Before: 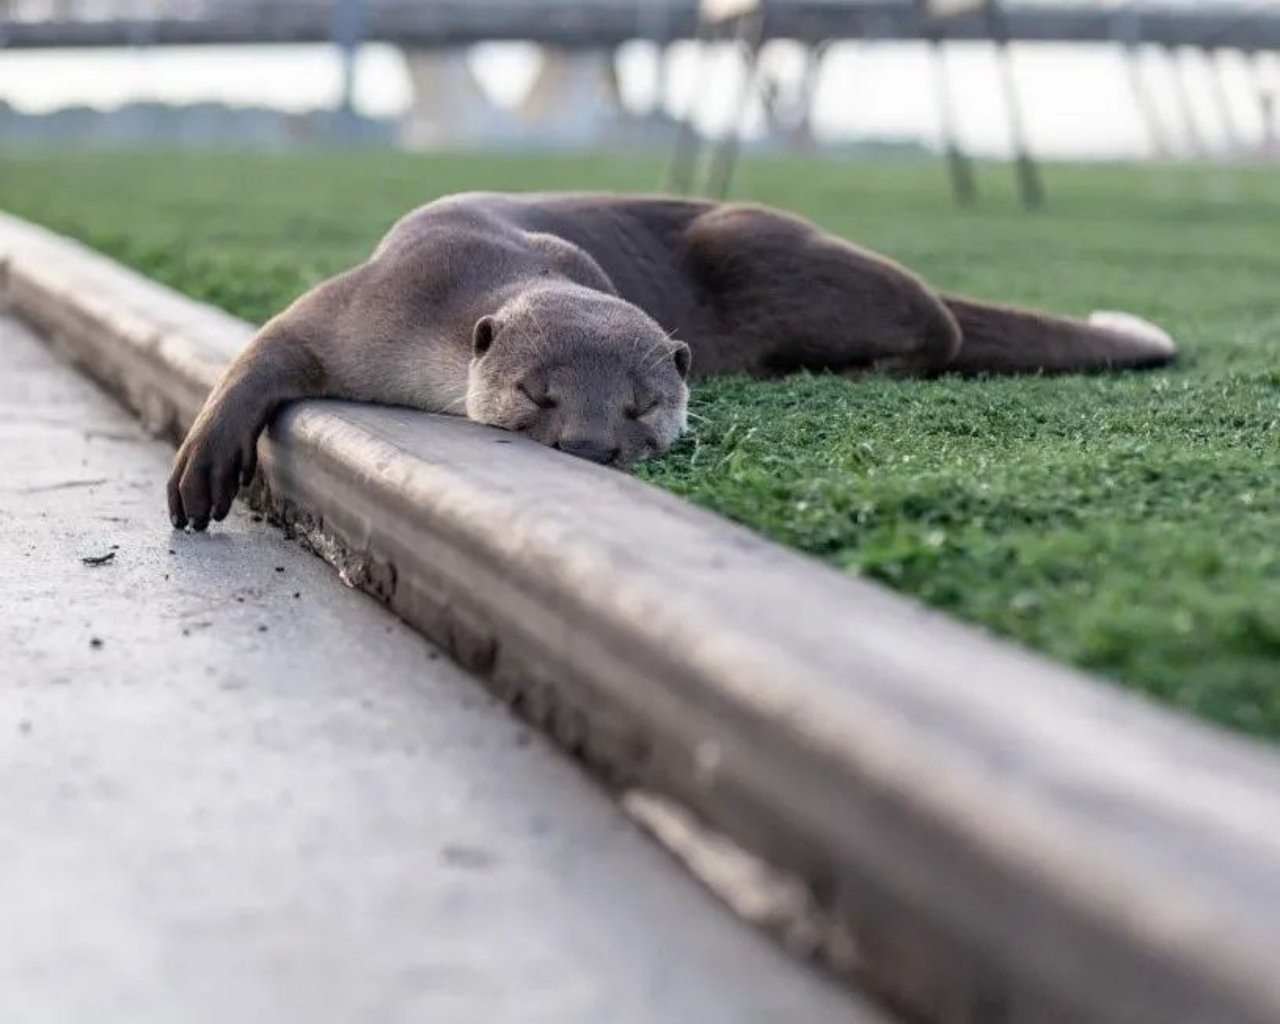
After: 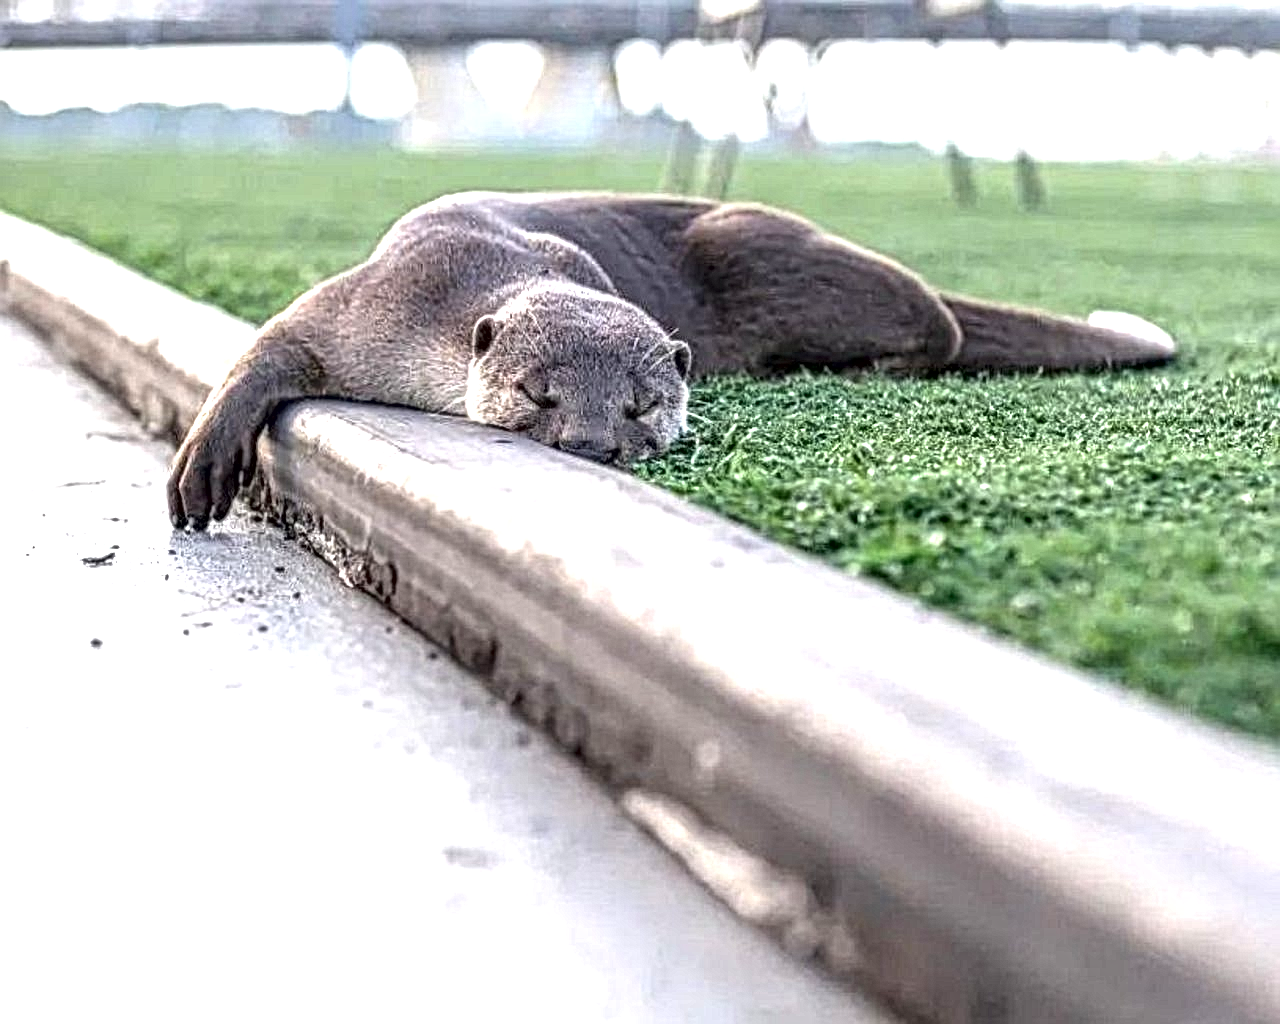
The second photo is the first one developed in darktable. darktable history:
exposure: black level correction 0, exposure 1 EV, compensate exposure bias true, compensate highlight preservation false
local contrast: mode bilateral grid, contrast 20, coarseness 3, detail 300%, midtone range 0.2
